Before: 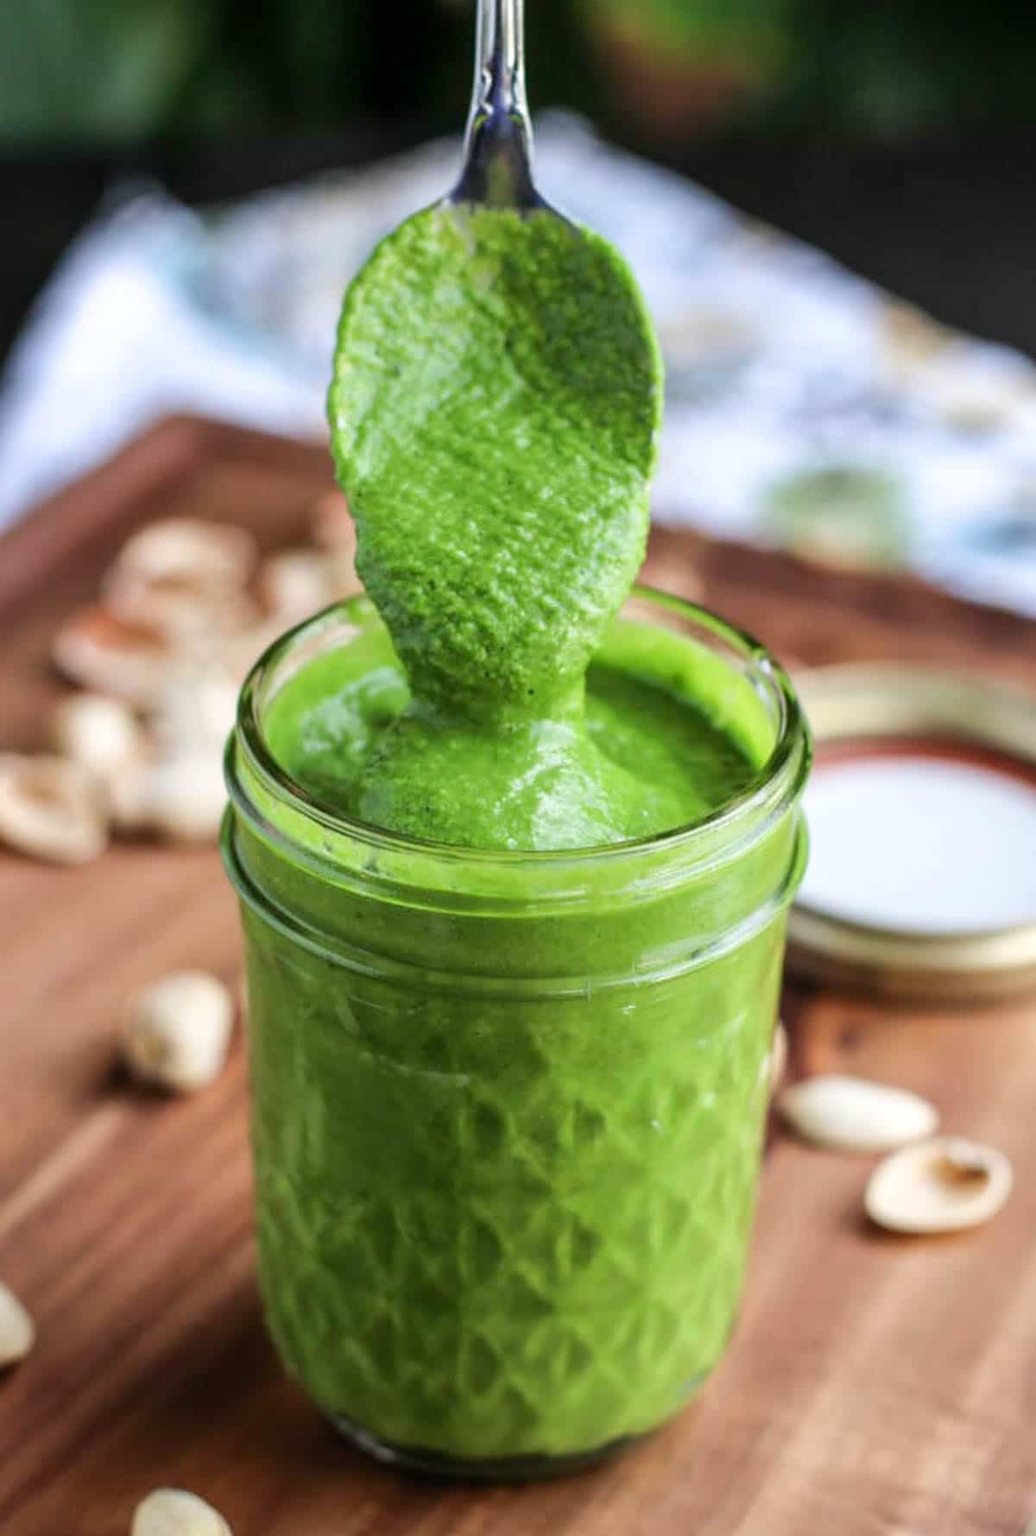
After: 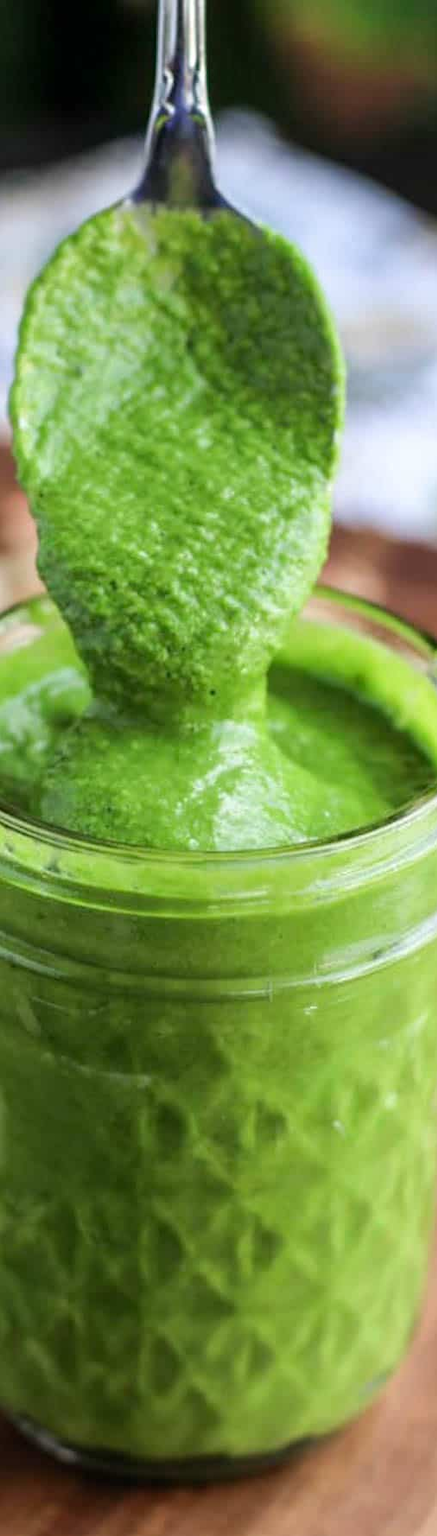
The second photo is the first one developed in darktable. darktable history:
crop: left 30.793%, right 26.992%
exposure: compensate highlight preservation false
